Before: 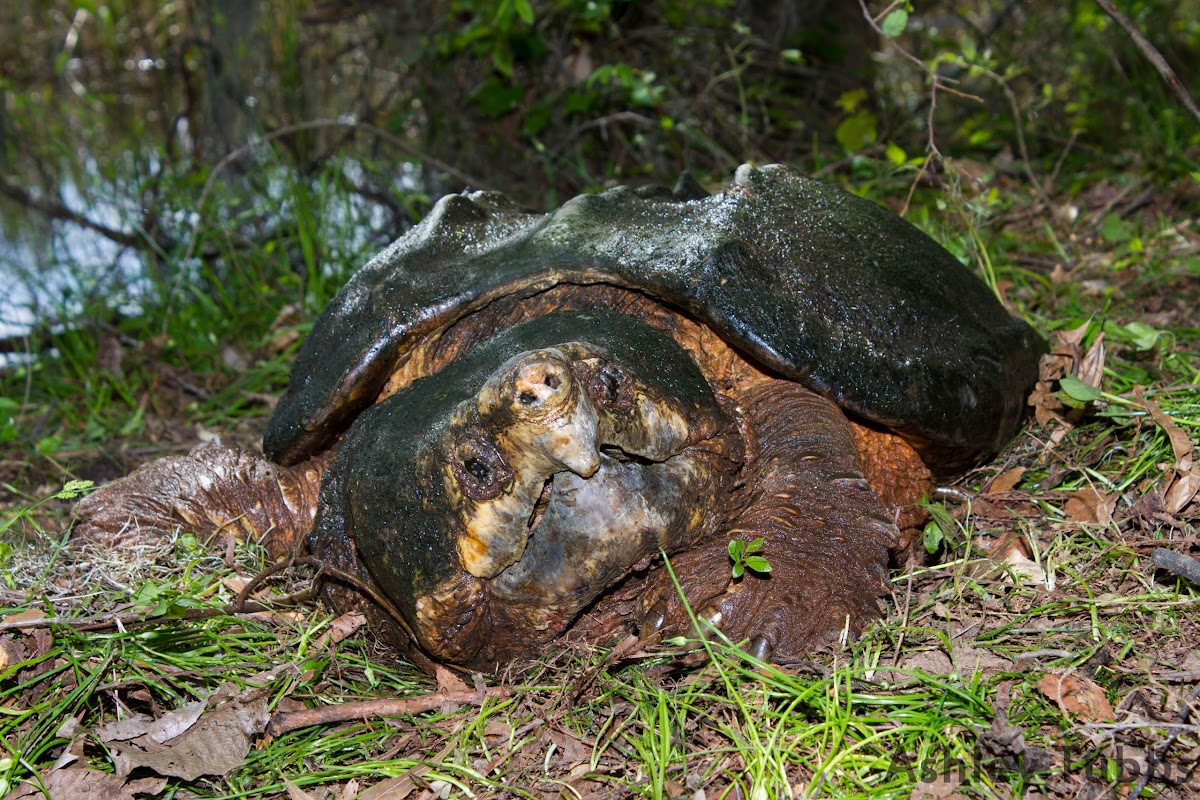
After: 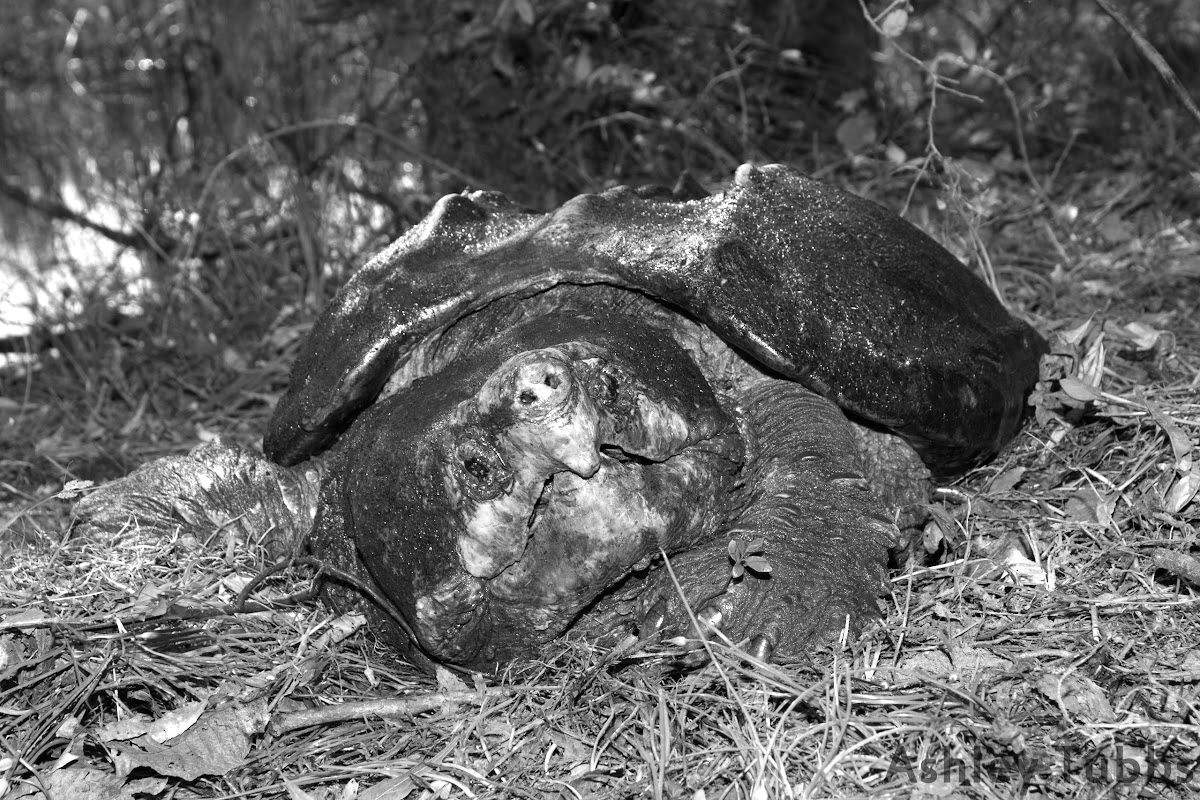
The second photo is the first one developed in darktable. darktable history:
color zones: curves: ch0 [(0, 0.613) (0.01, 0.613) (0.245, 0.448) (0.498, 0.529) (0.642, 0.665) (0.879, 0.777) (0.99, 0.613)]; ch1 [(0, 0) (0.143, 0) (0.286, 0) (0.429, 0) (0.571, 0) (0.714, 0) (0.857, 0)]
exposure: black level correction 0, exposure 0.5 EV, compensate highlight preservation false
